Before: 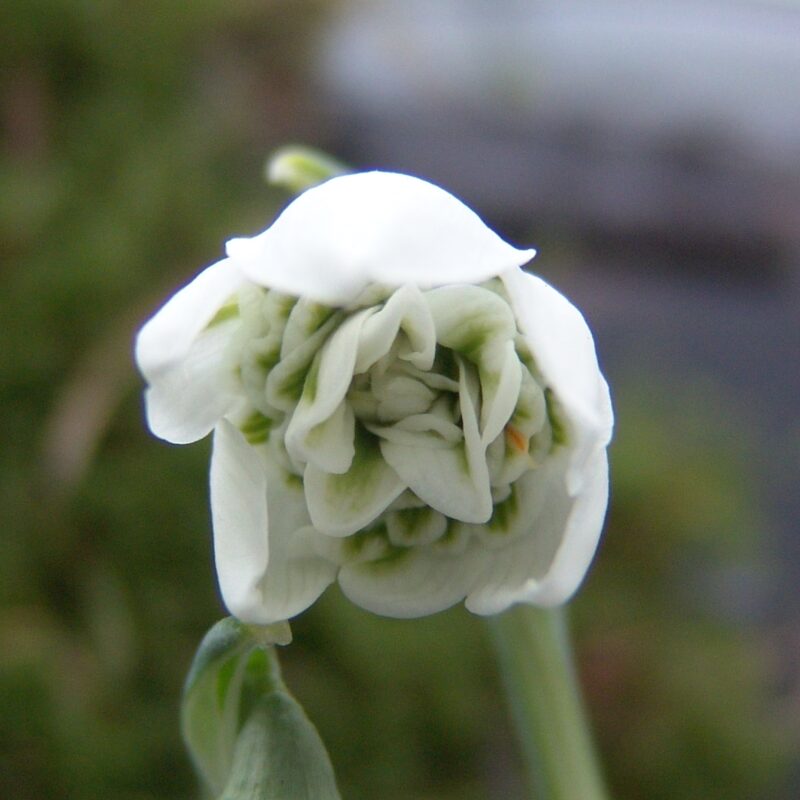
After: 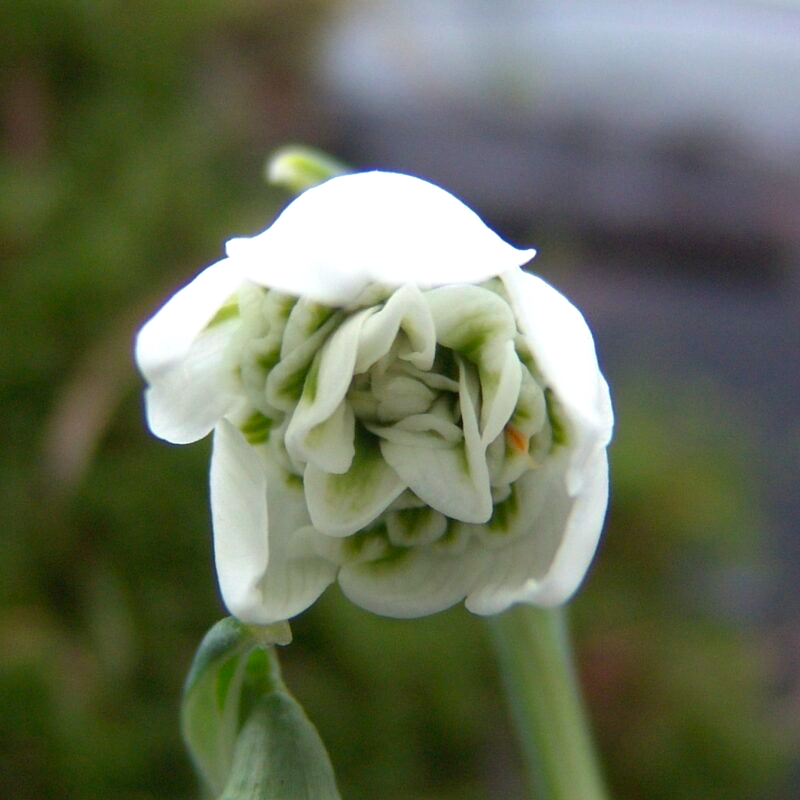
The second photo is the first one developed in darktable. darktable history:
color calibration: output R [0.946, 0.065, -0.013, 0], output G [-0.246, 1.264, -0.017, 0], output B [0.046, -0.098, 1.05, 0], illuminant custom, x 0.344, y 0.359, temperature 5045.54 K
color balance: contrast 10%
